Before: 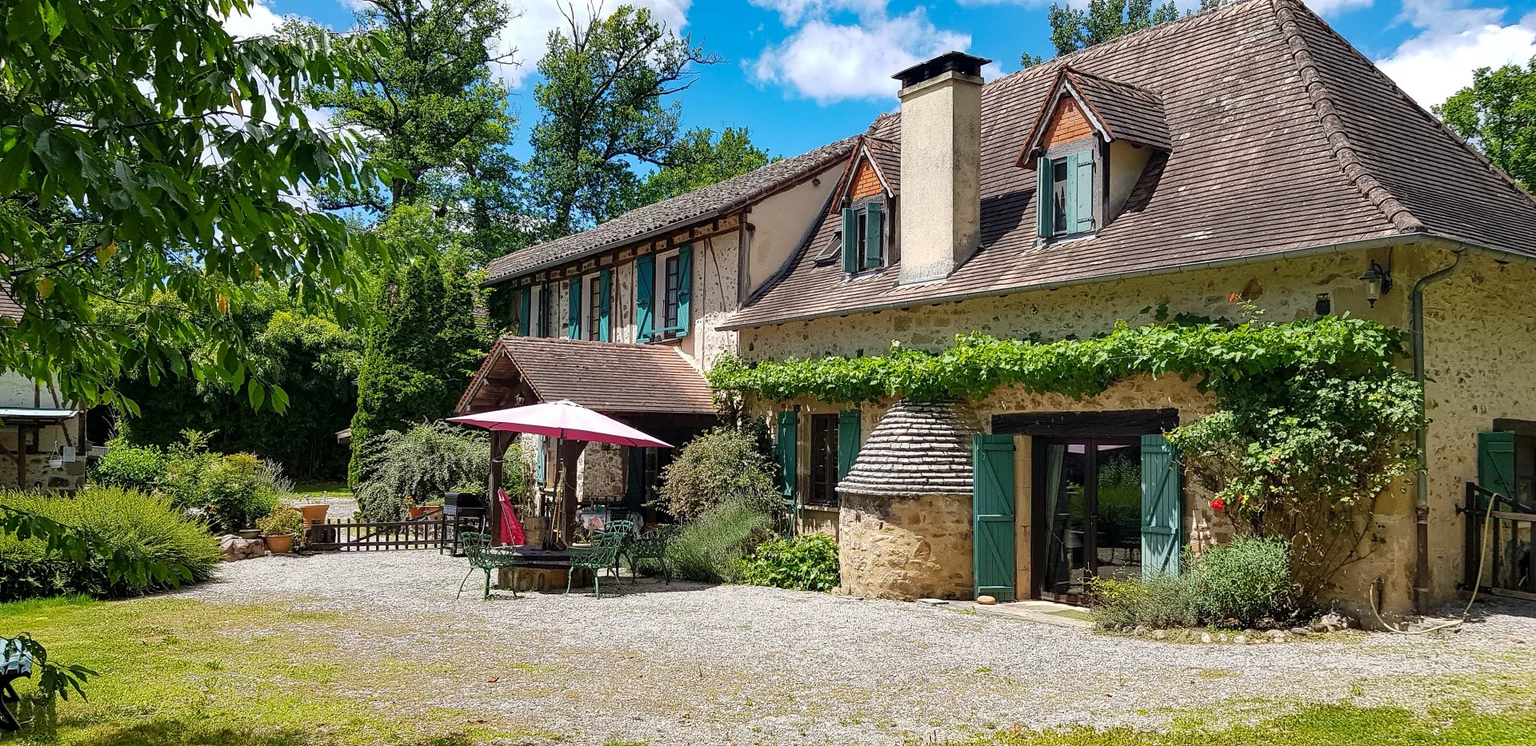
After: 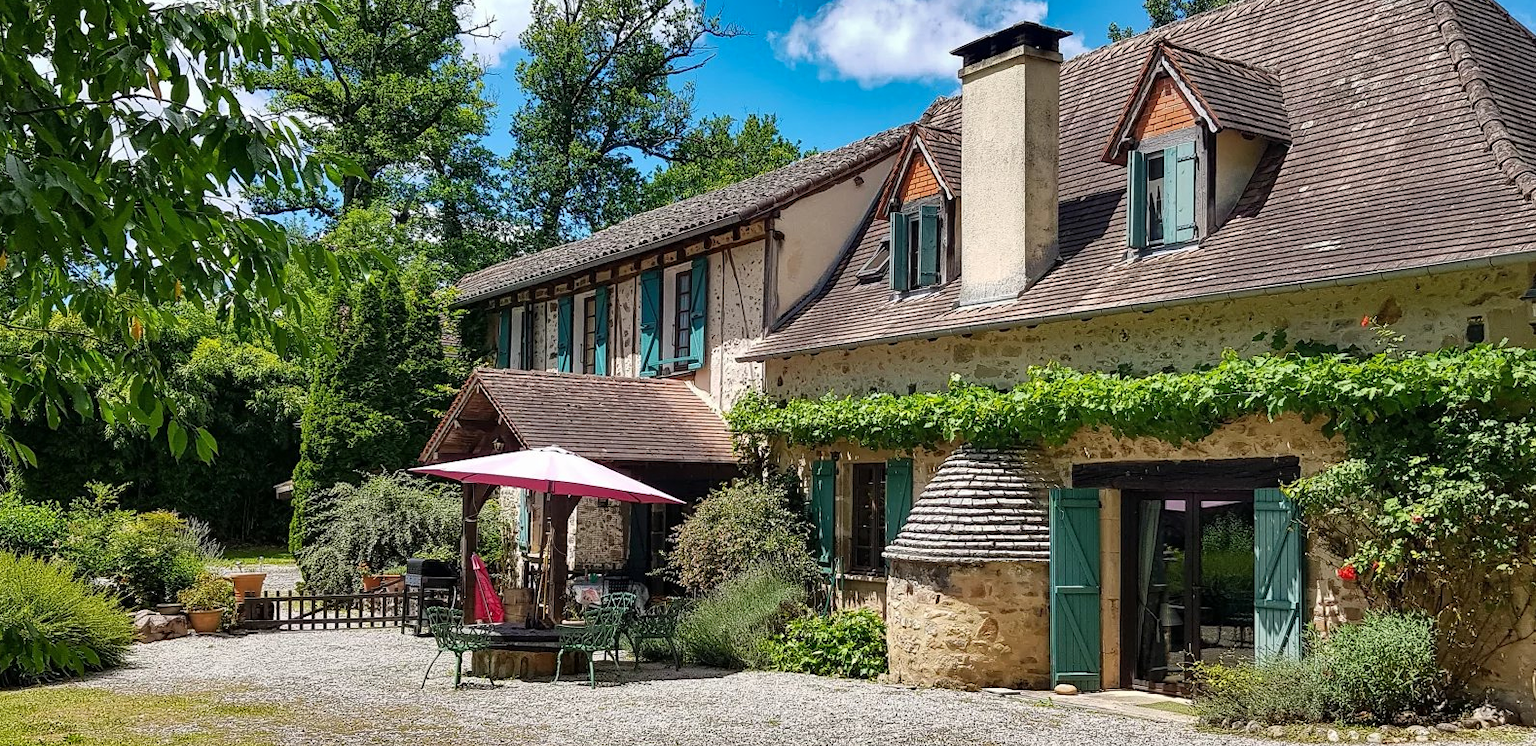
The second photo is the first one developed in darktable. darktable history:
shadows and highlights: shadows 20.91, highlights -82.73, soften with gaussian
crop and rotate: left 7.196%, top 4.574%, right 10.605%, bottom 13.178%
